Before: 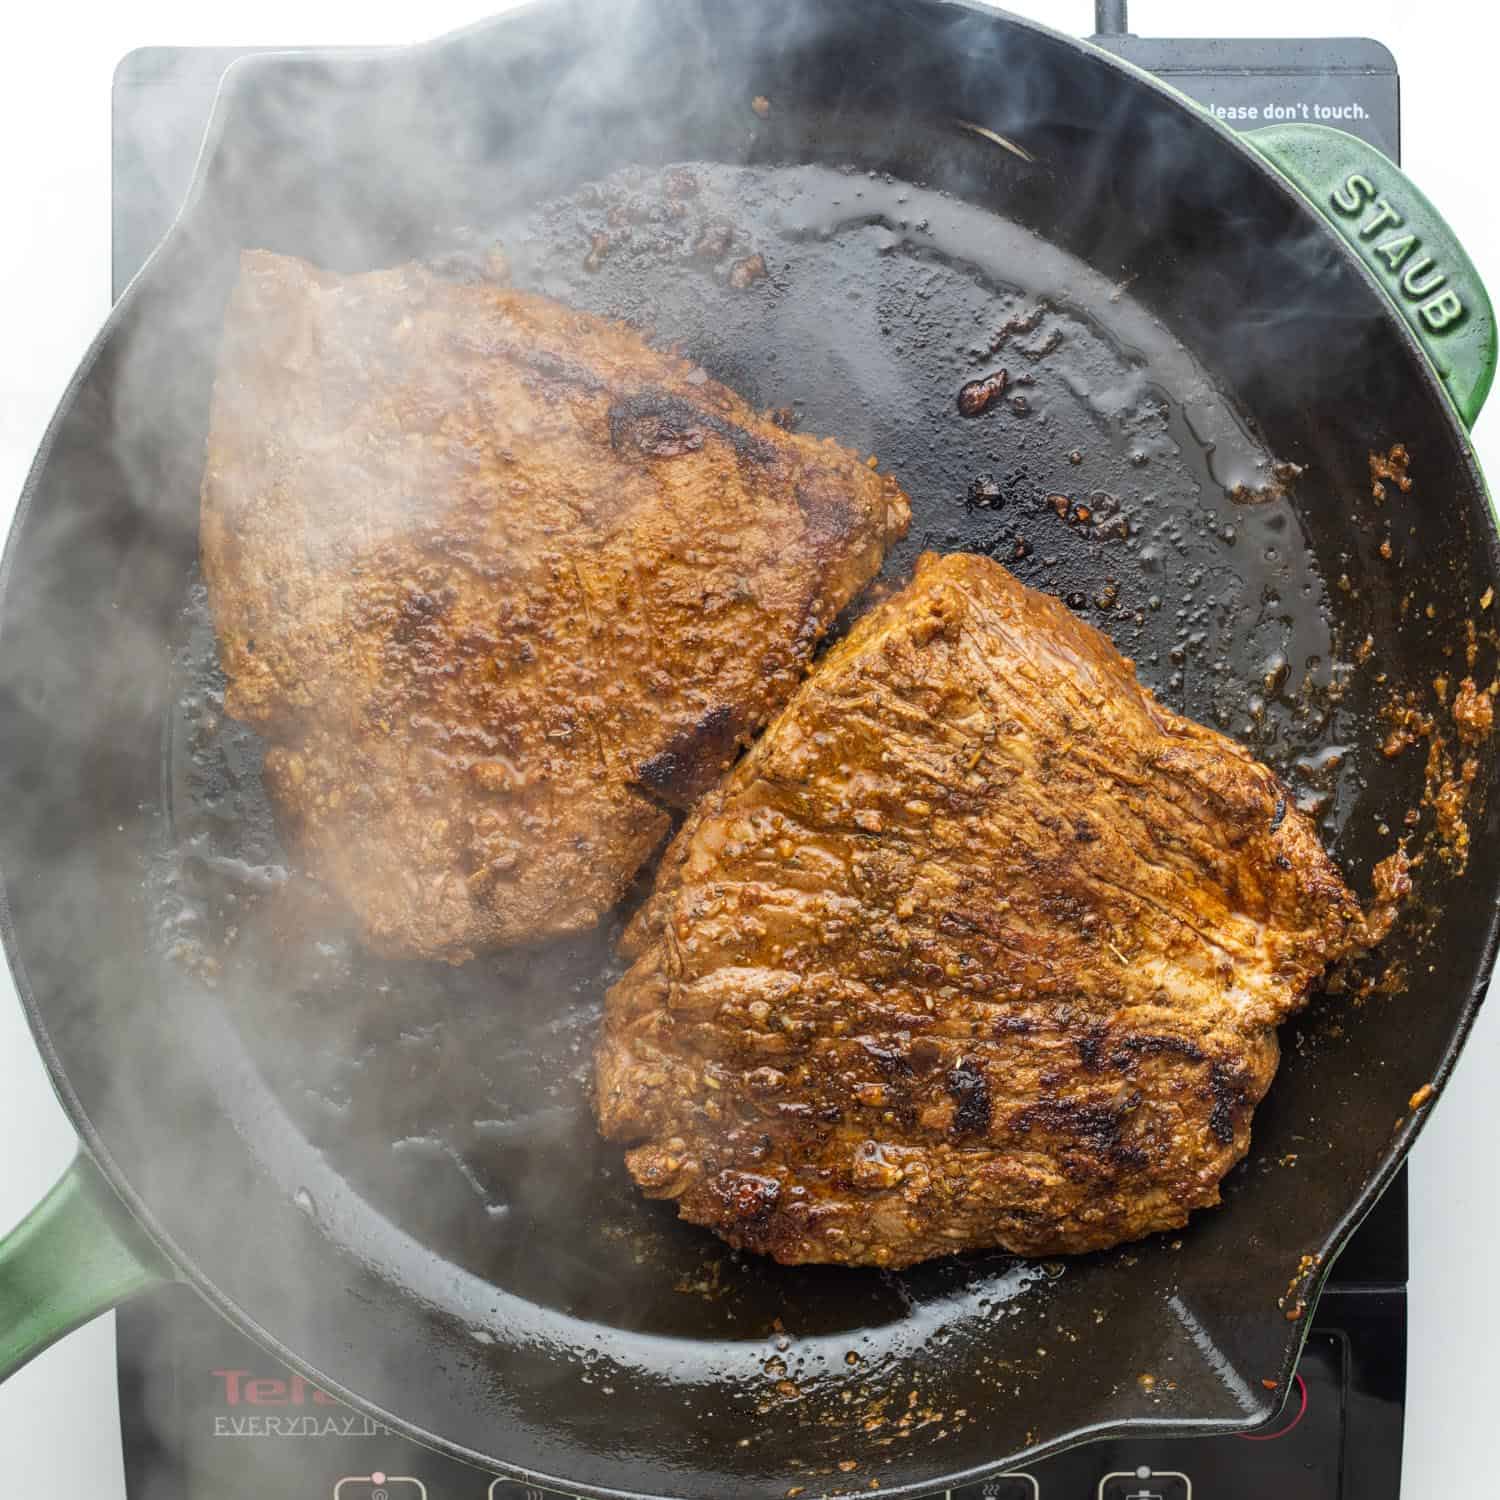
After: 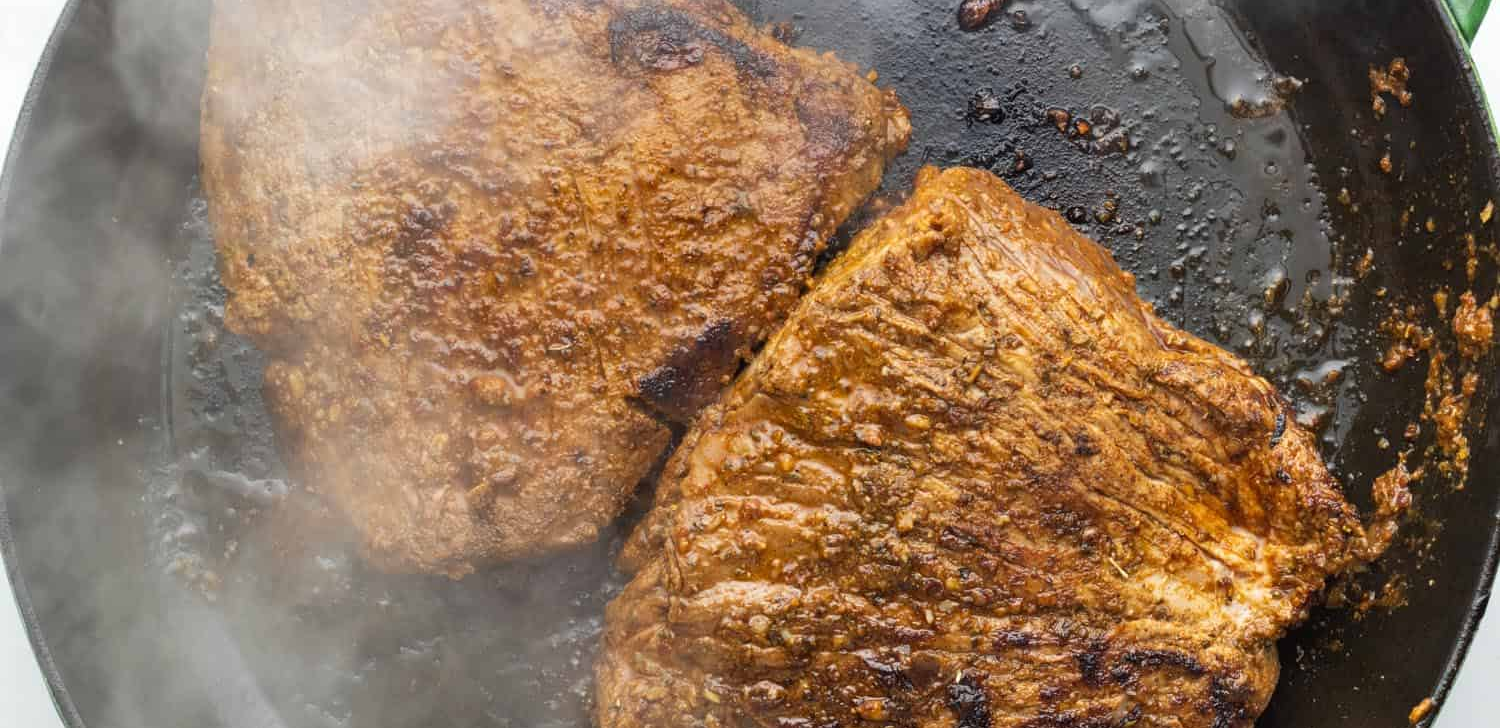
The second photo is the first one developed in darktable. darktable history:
crop and rotate: top 25.78%, bottom 25.646%
